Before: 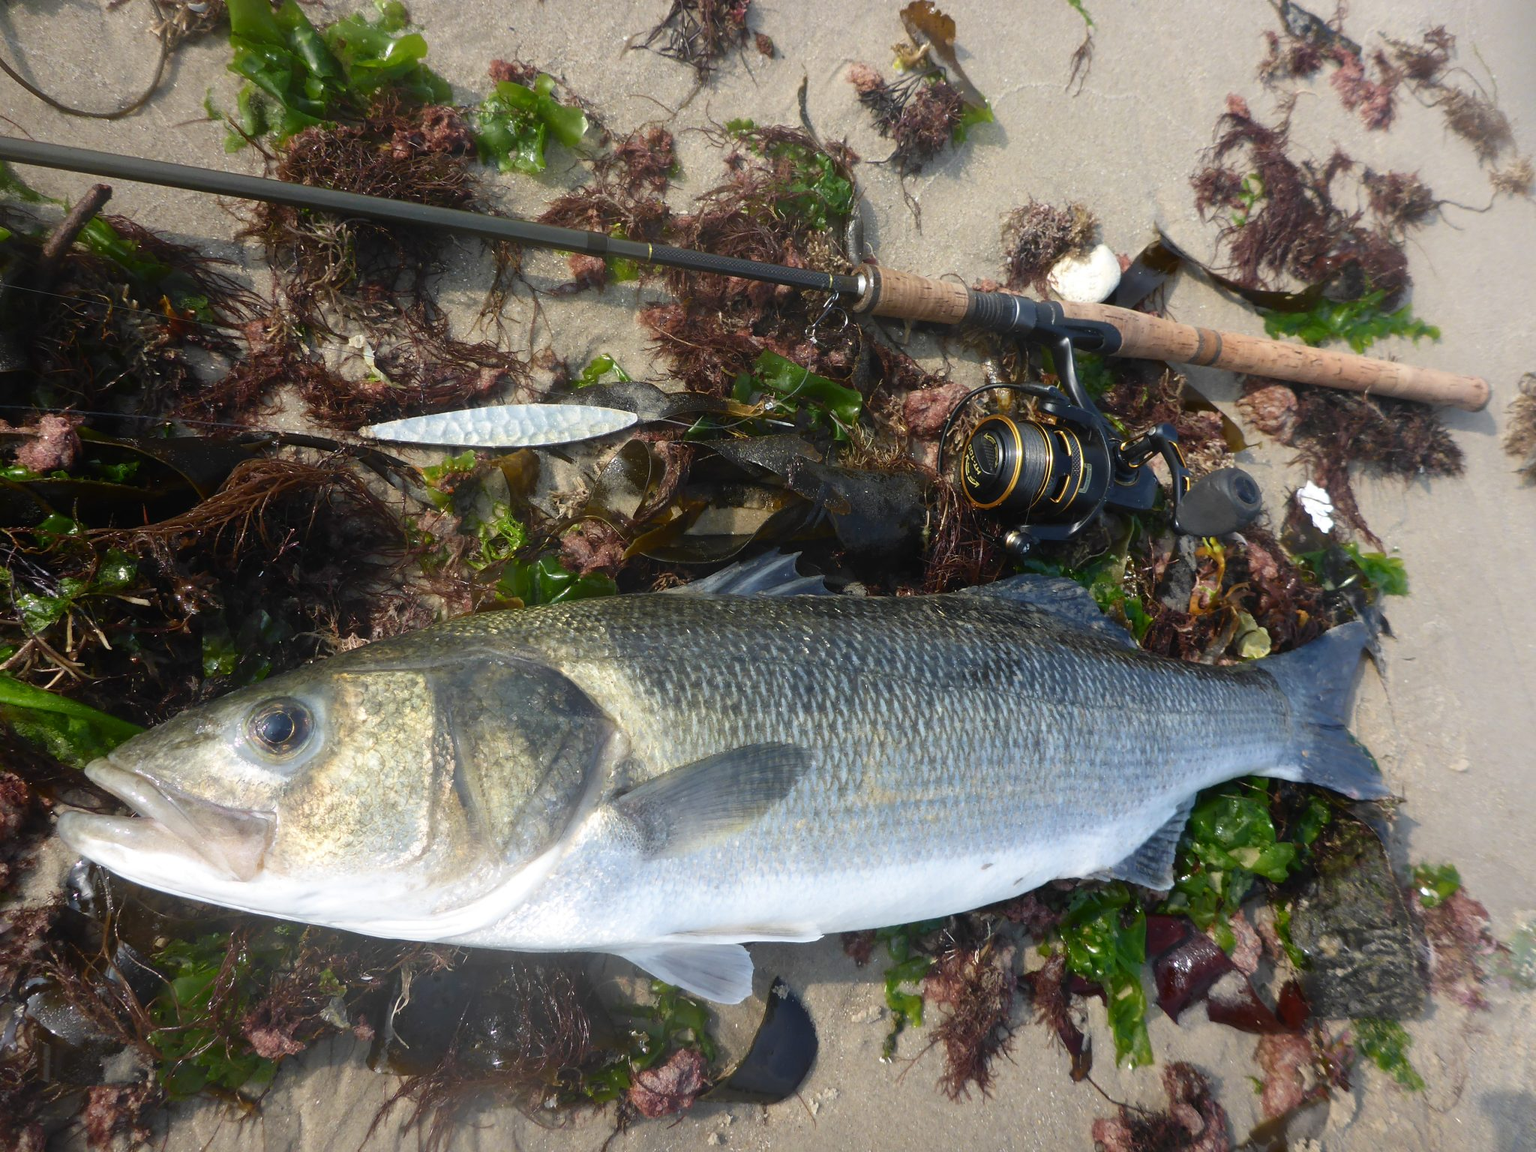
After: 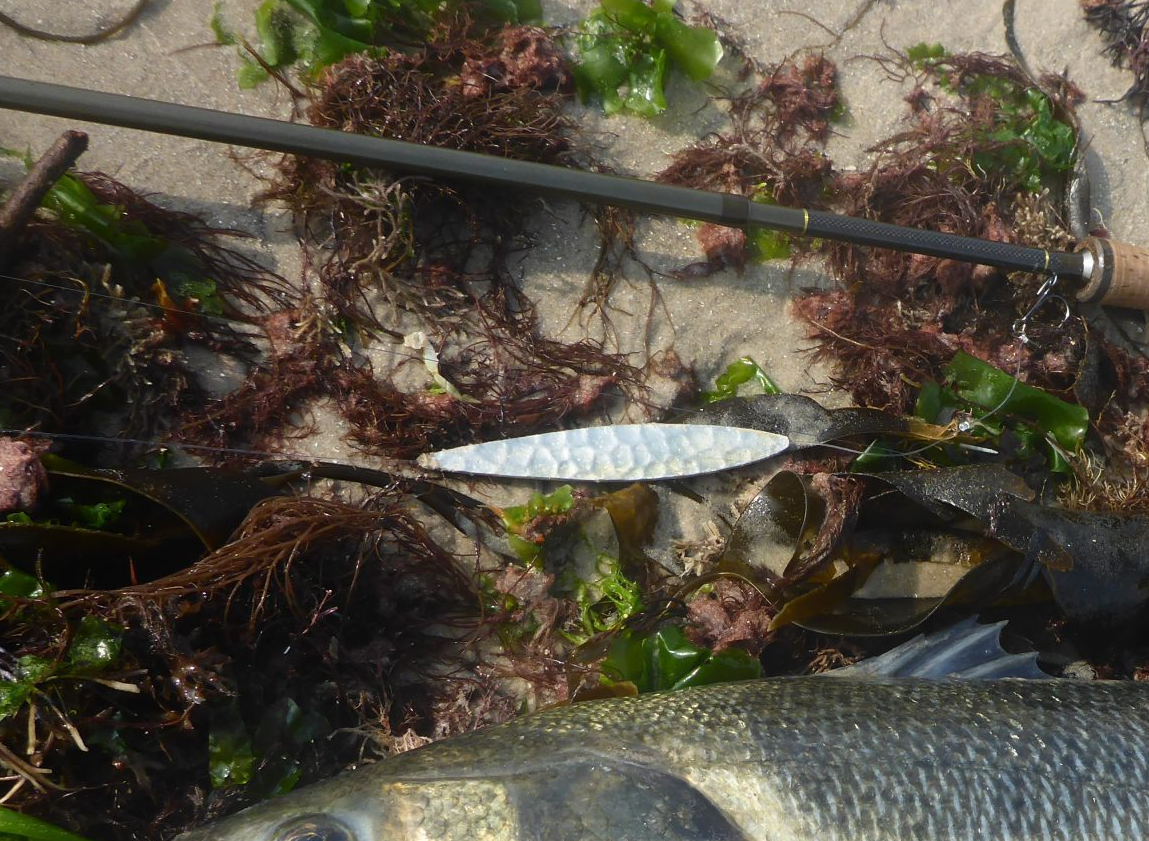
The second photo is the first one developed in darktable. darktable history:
crop and rotate: left 3.021%, top 7.492%, right 40.845%, bottom 37.713%
